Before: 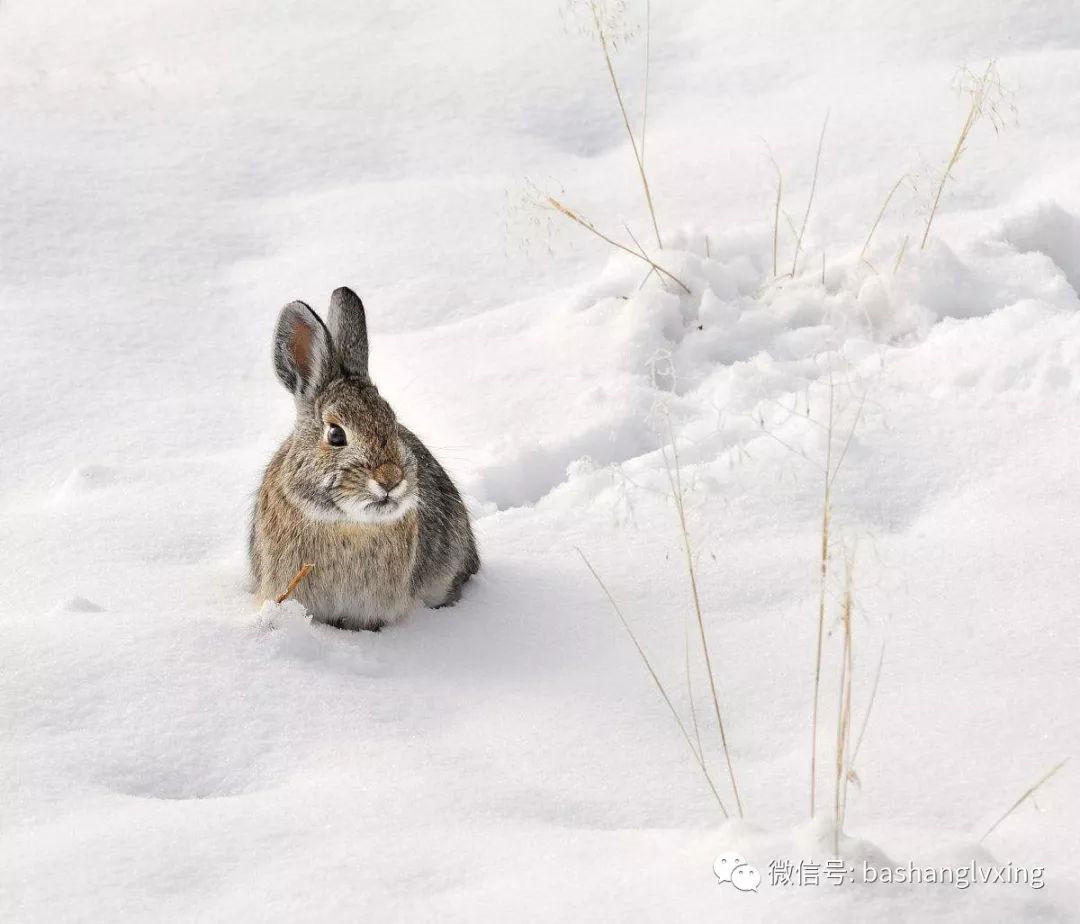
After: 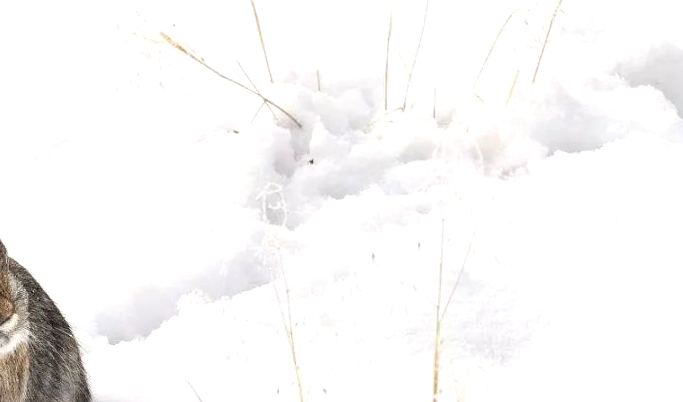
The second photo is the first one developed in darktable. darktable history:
crop: left 36.063%, top 18.043%, right 0.685%, bottom 38.407%
exposure: exposure 0.449 EV, compensate highlight preservation false
